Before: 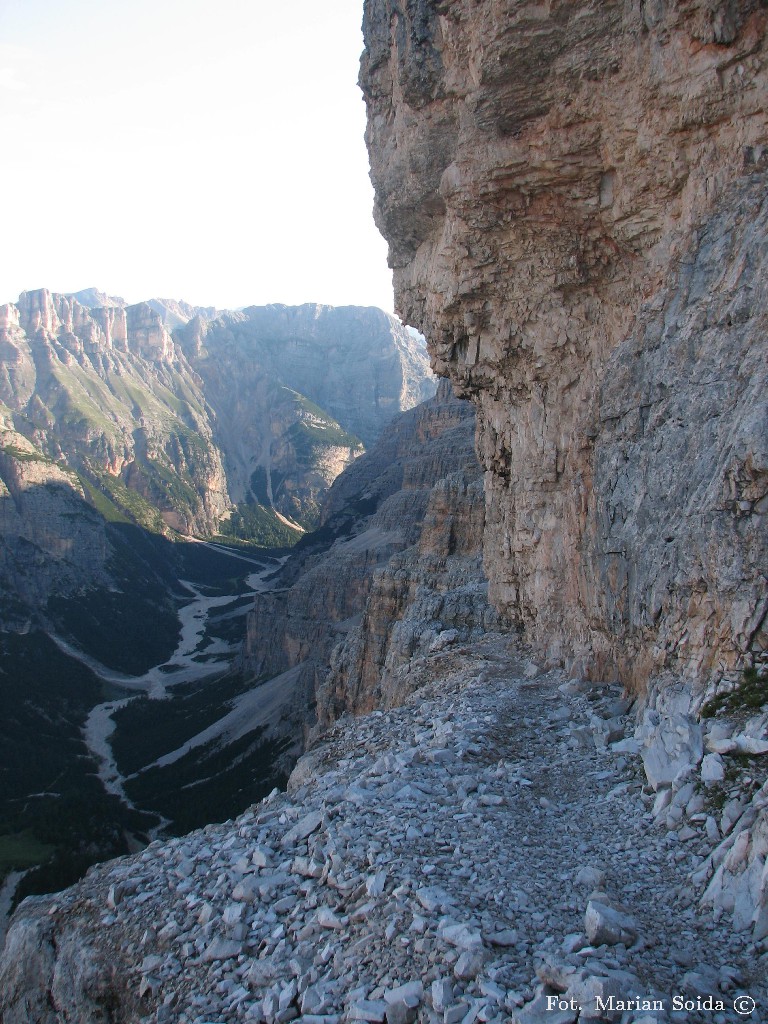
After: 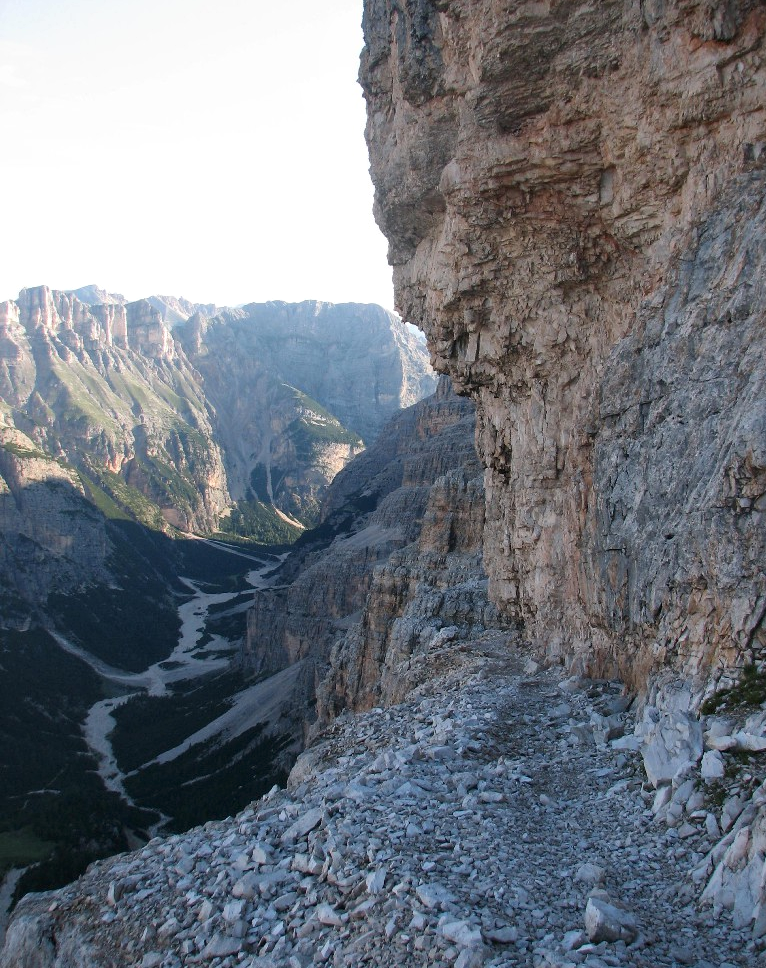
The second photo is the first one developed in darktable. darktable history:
crop: top 0.386%, right 0.259%, bottom 5.042%
local contrast: mode bilateral grid, contrast 20, coarseness 49, detail 129%, midtone range 0.2
